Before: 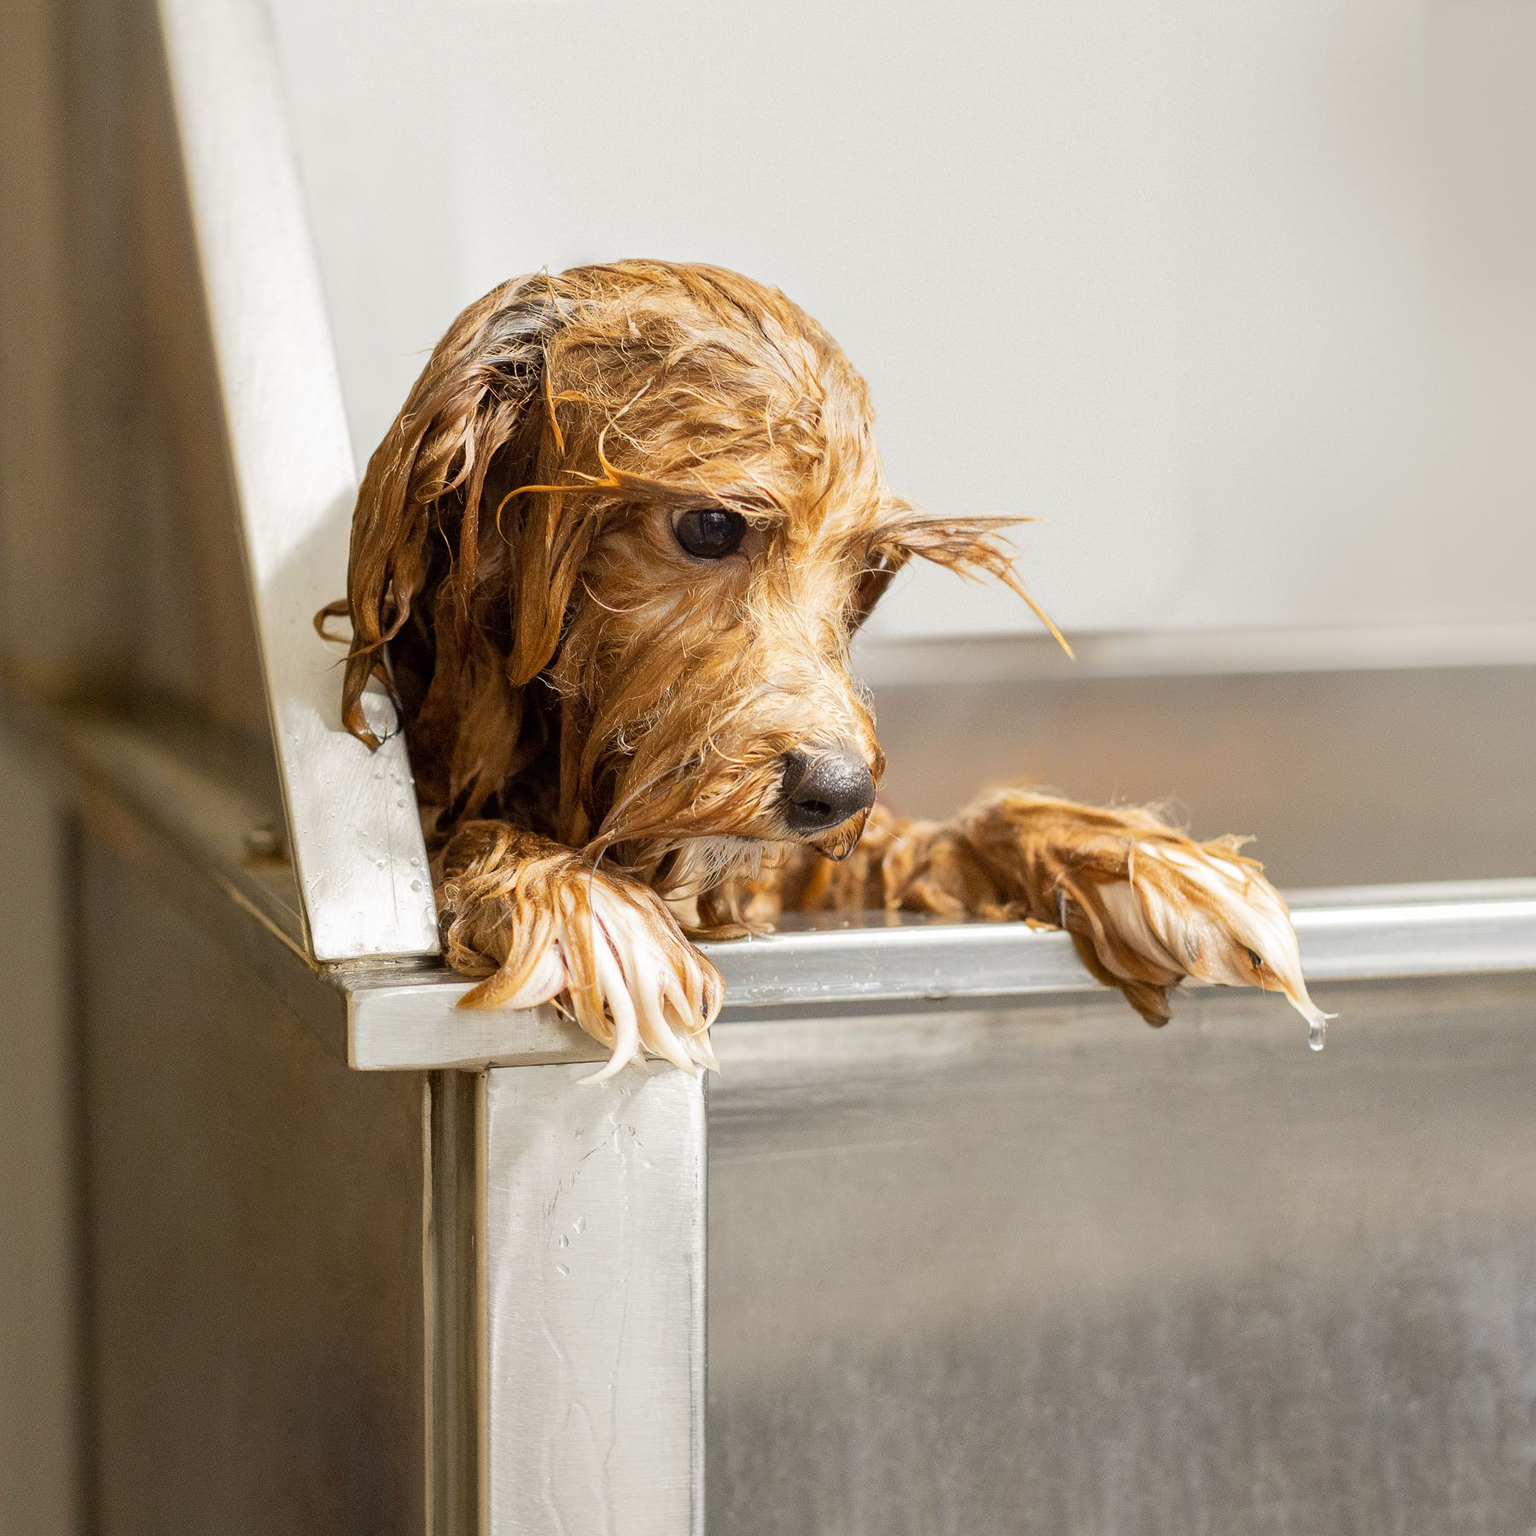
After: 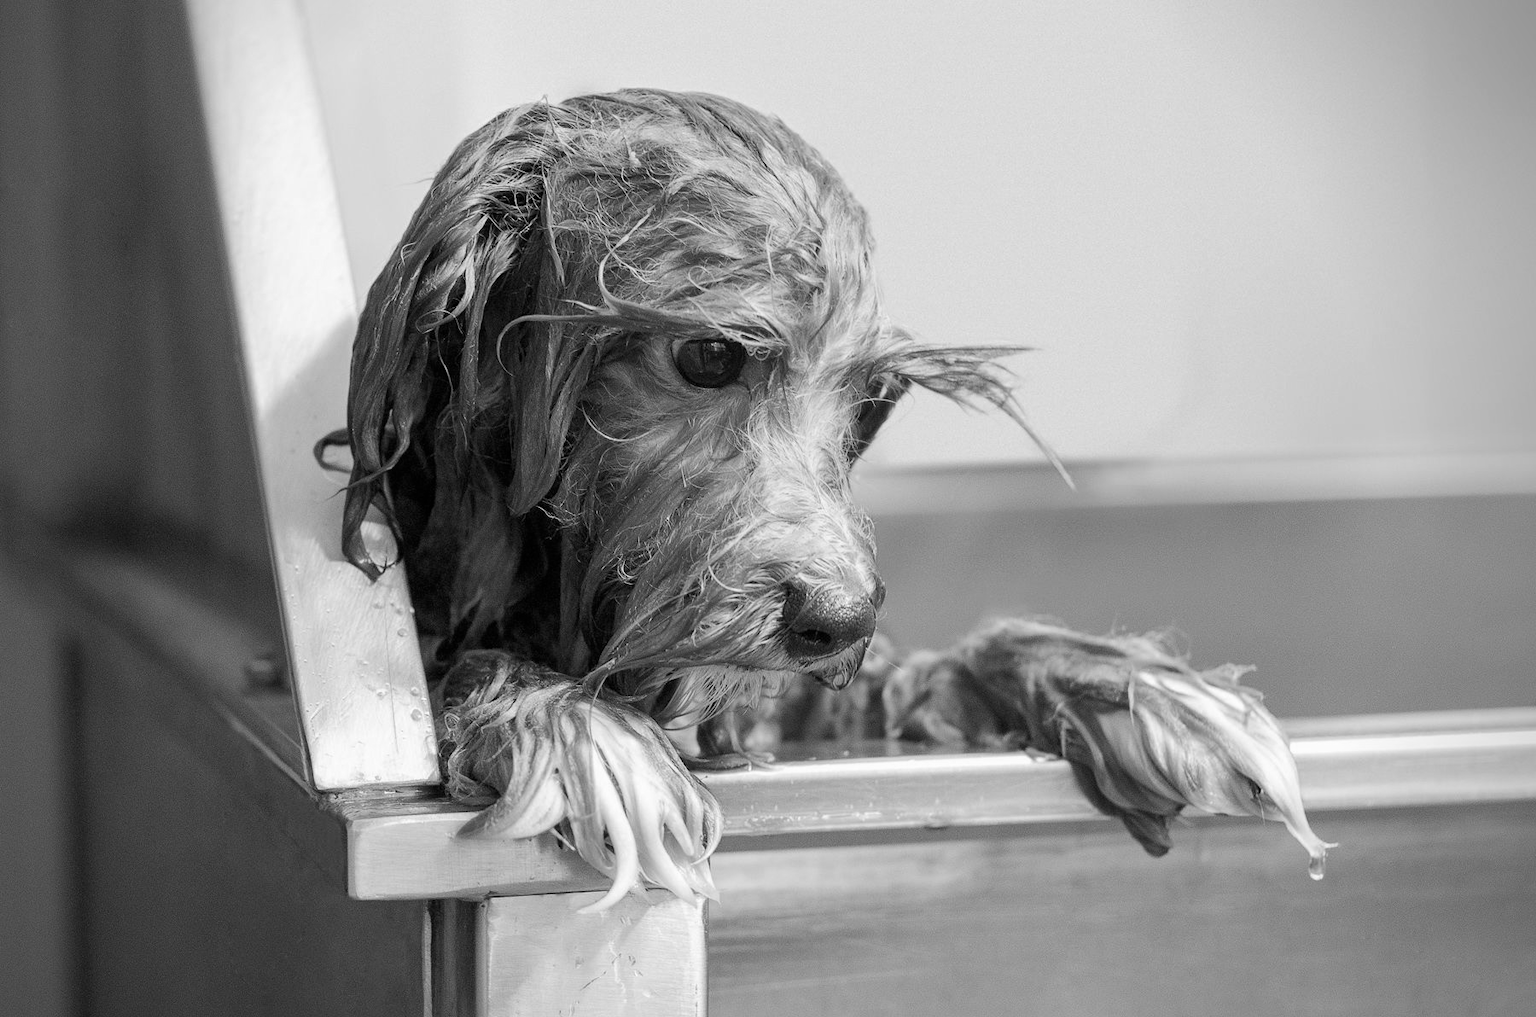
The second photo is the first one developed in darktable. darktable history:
color calibration: output gray [0.23, 0.37, 0.4, 0], illuminant as shot in camera, x 0.358, y 0.373, temperature 4628.91 K, saturation algorithm version 1 (2020)
crop: top 11.145%, bottom 22.582%
vignetting: saturation -0.027
